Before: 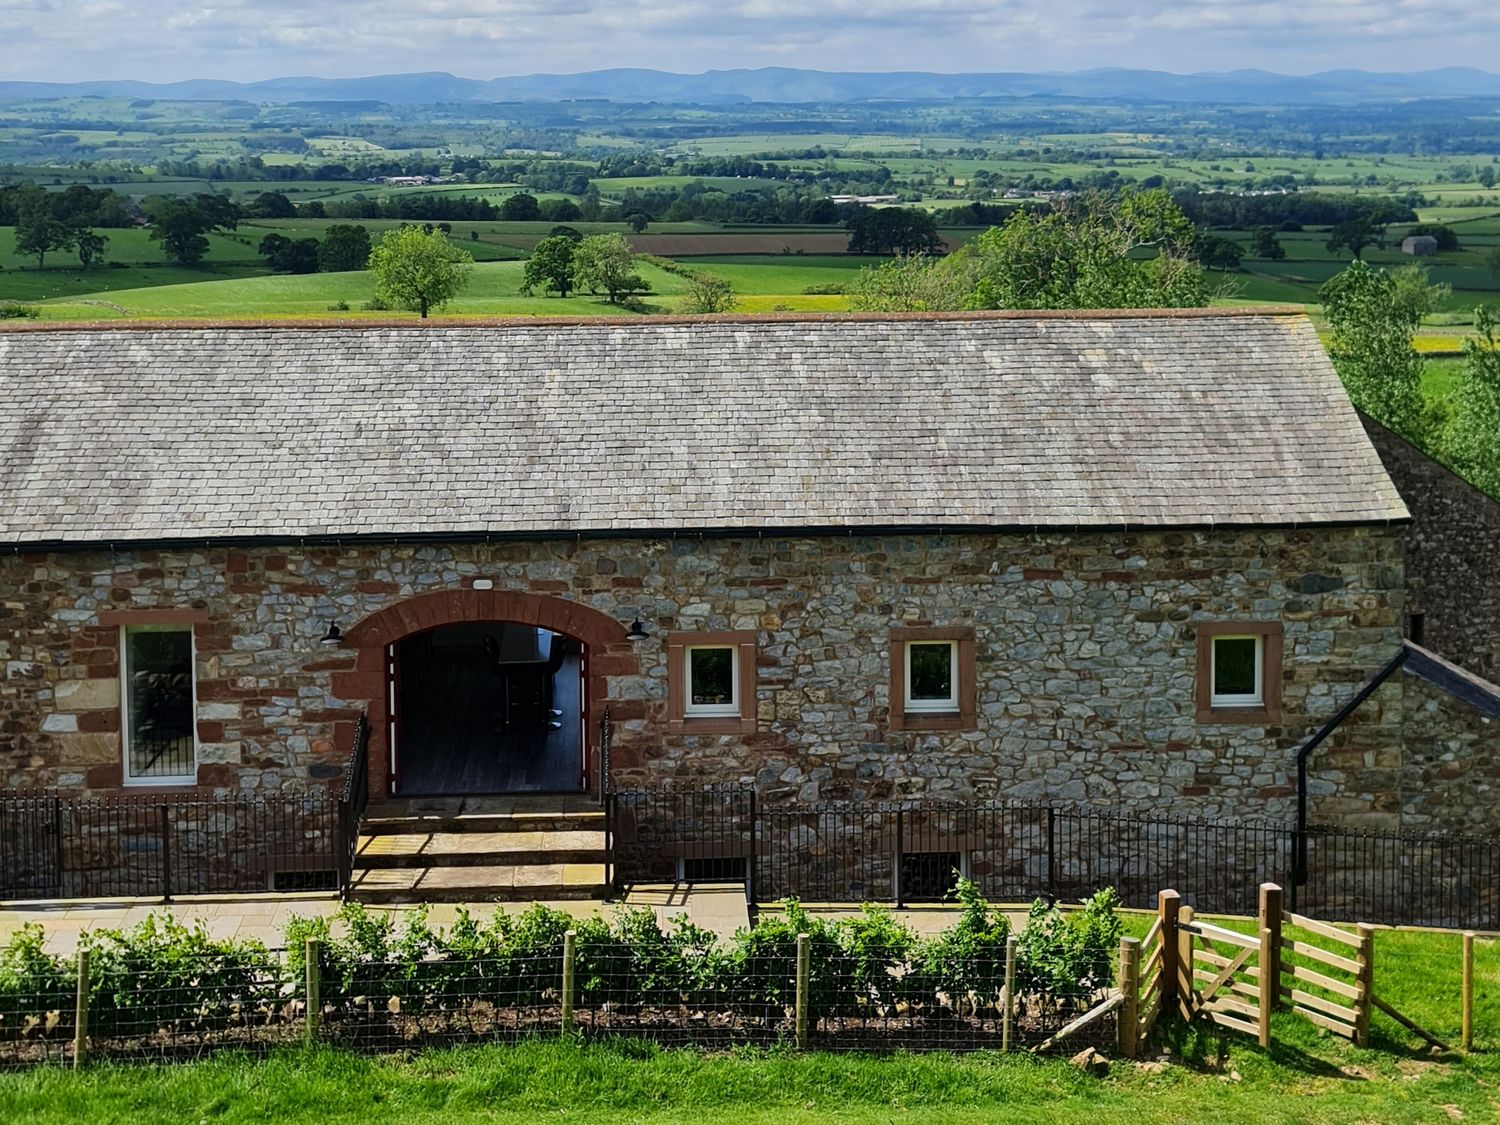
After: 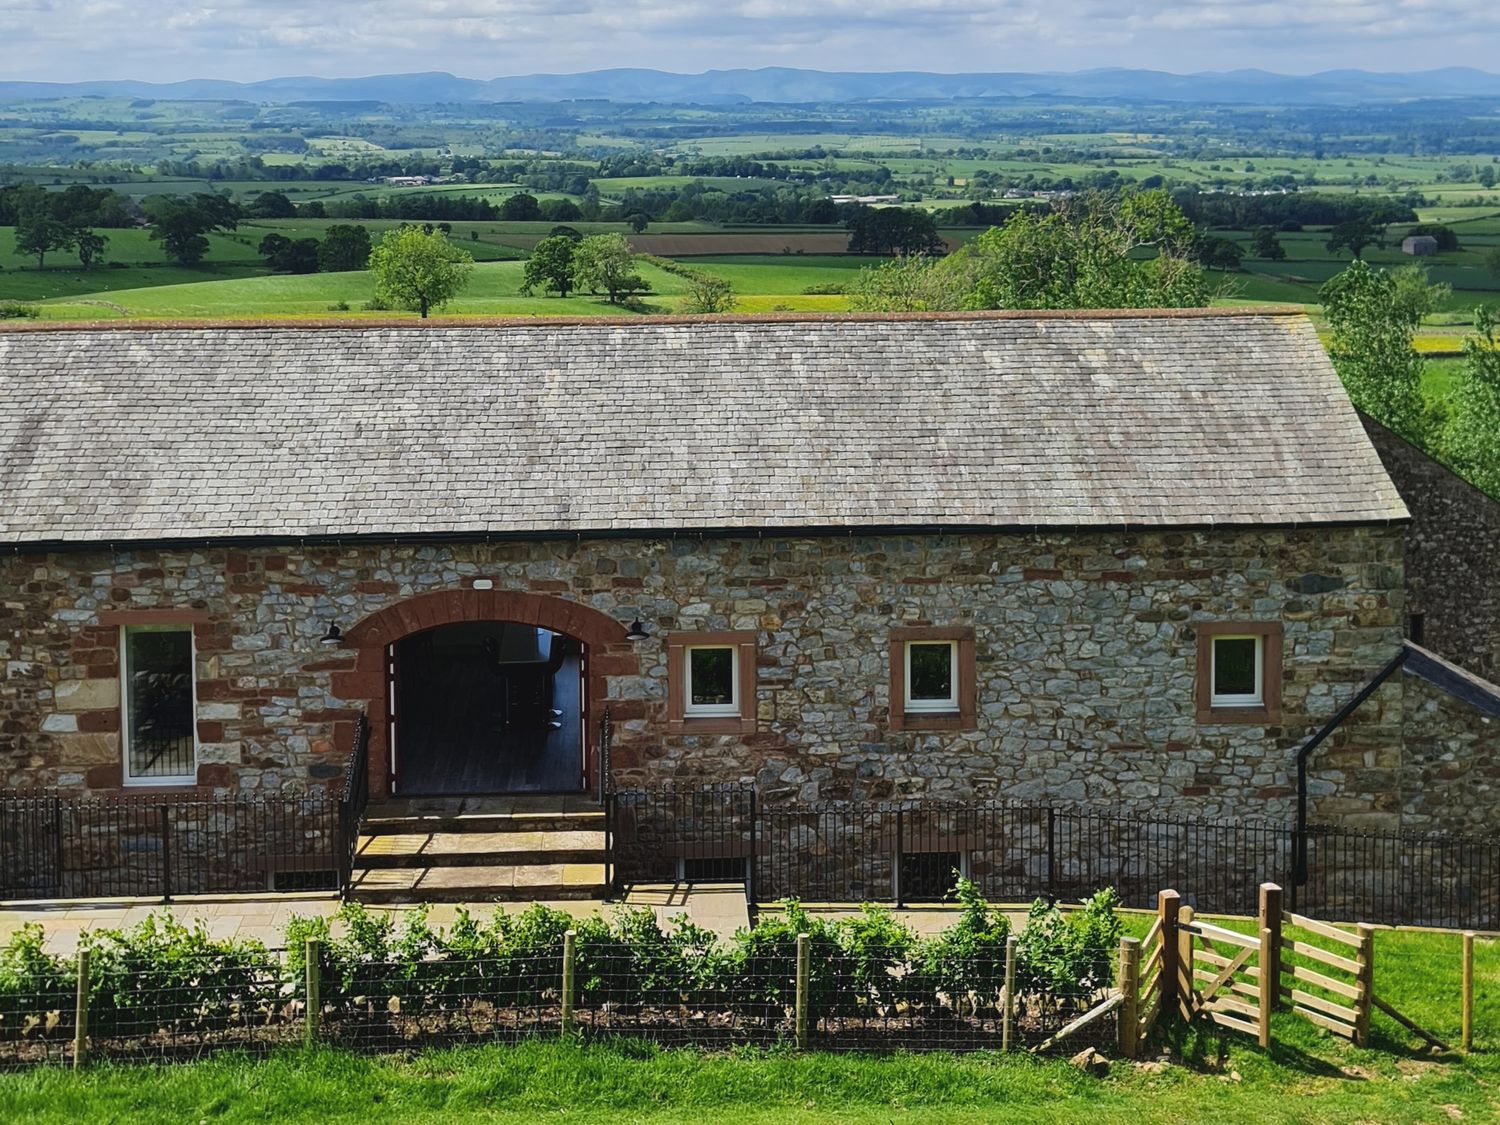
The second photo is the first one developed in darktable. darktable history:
color balance rgb: global offset › luminance 0.506%, perceptual saturation grading › global saturation 0.288%
